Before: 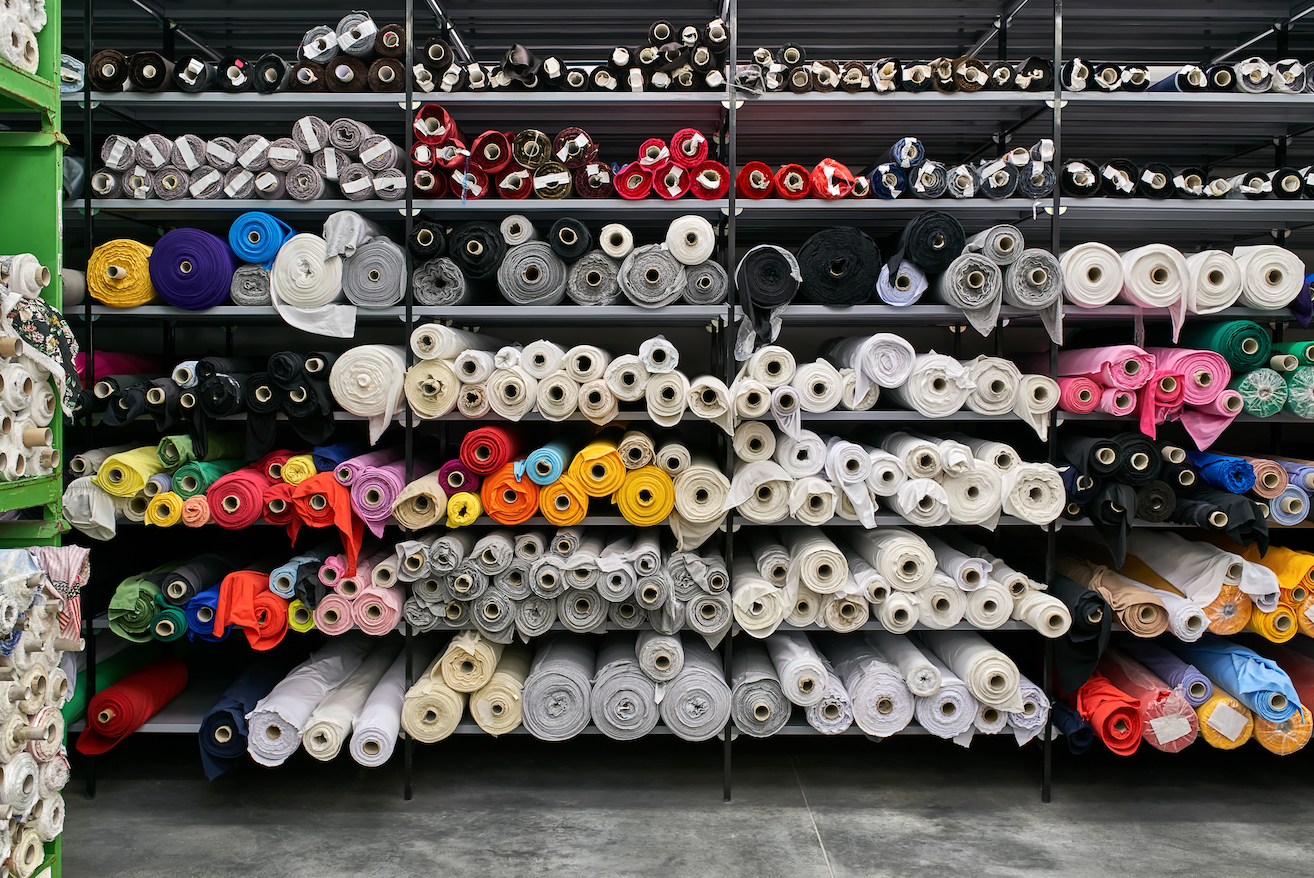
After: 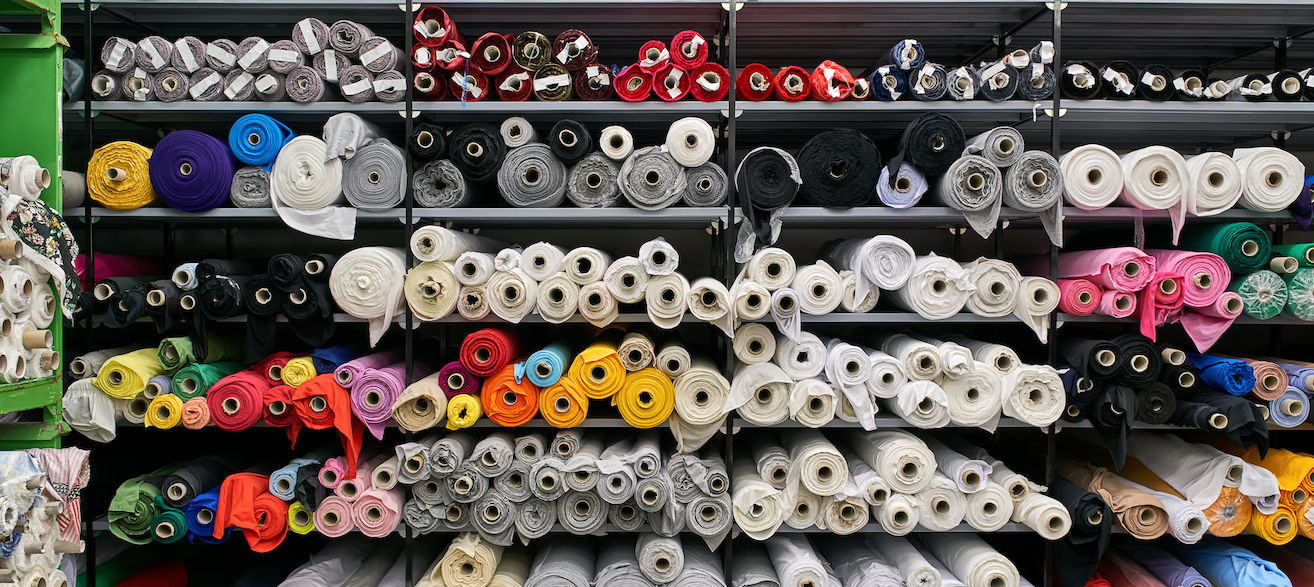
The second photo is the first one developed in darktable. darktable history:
crop: top 11.168%, bottom 21.903%
